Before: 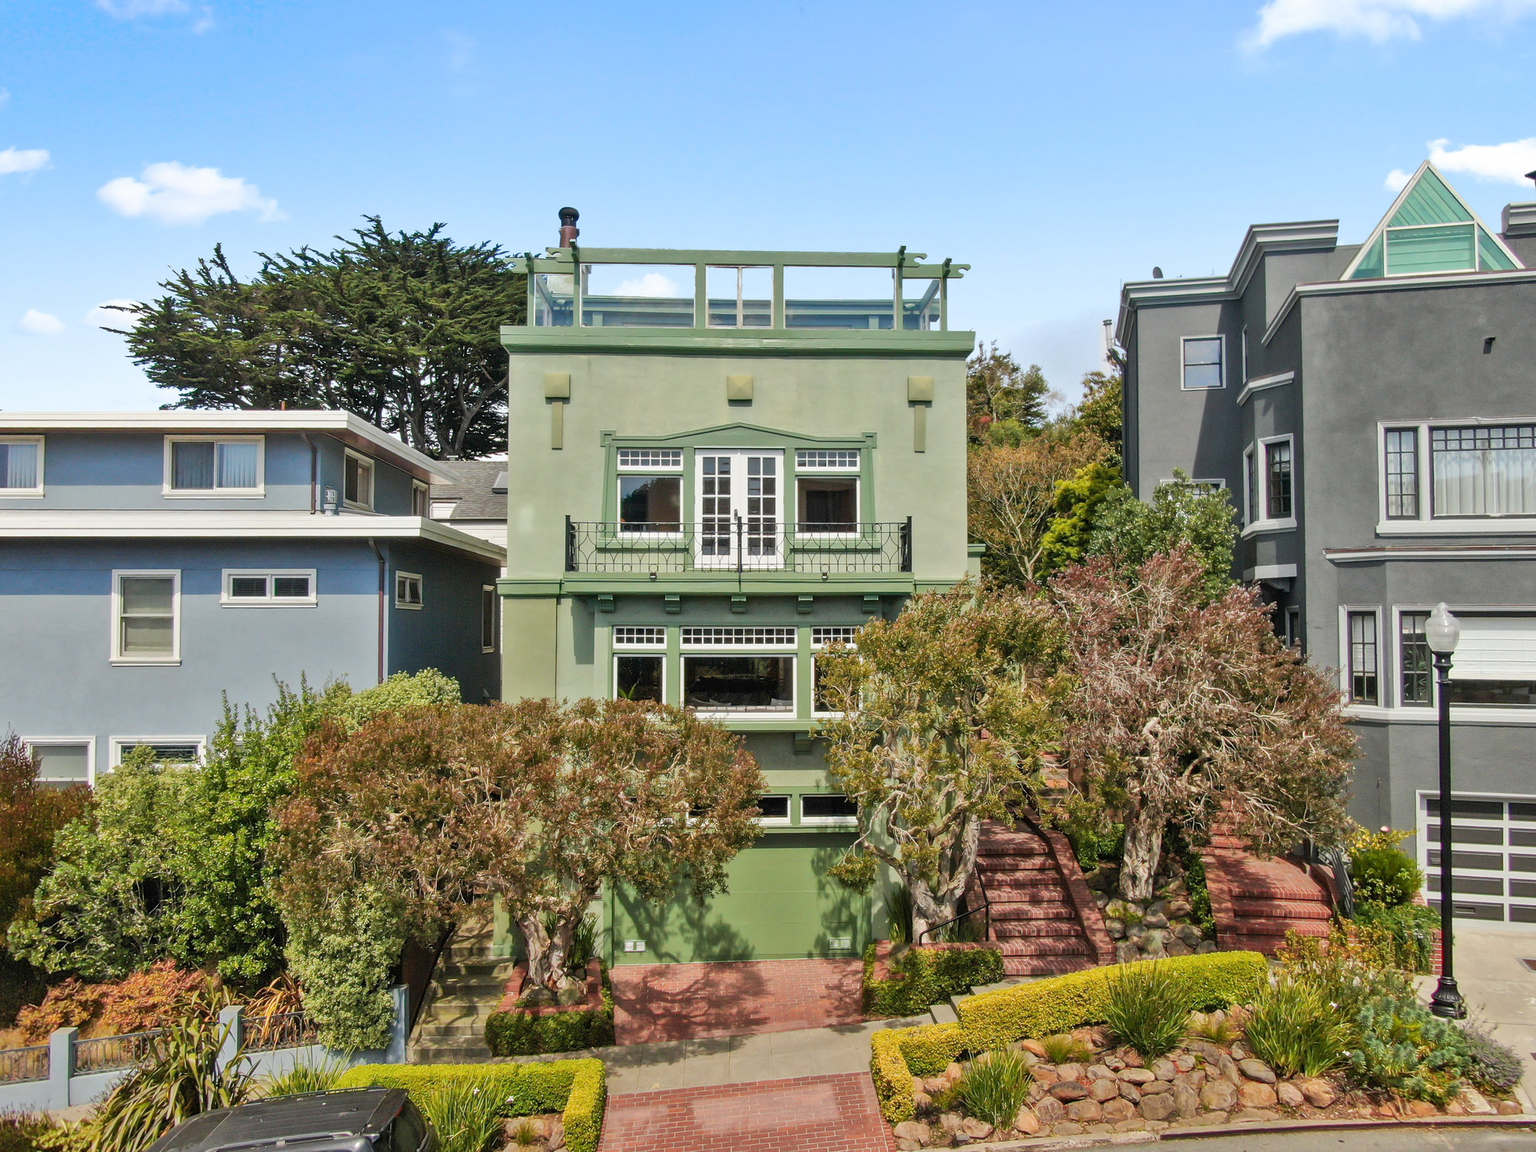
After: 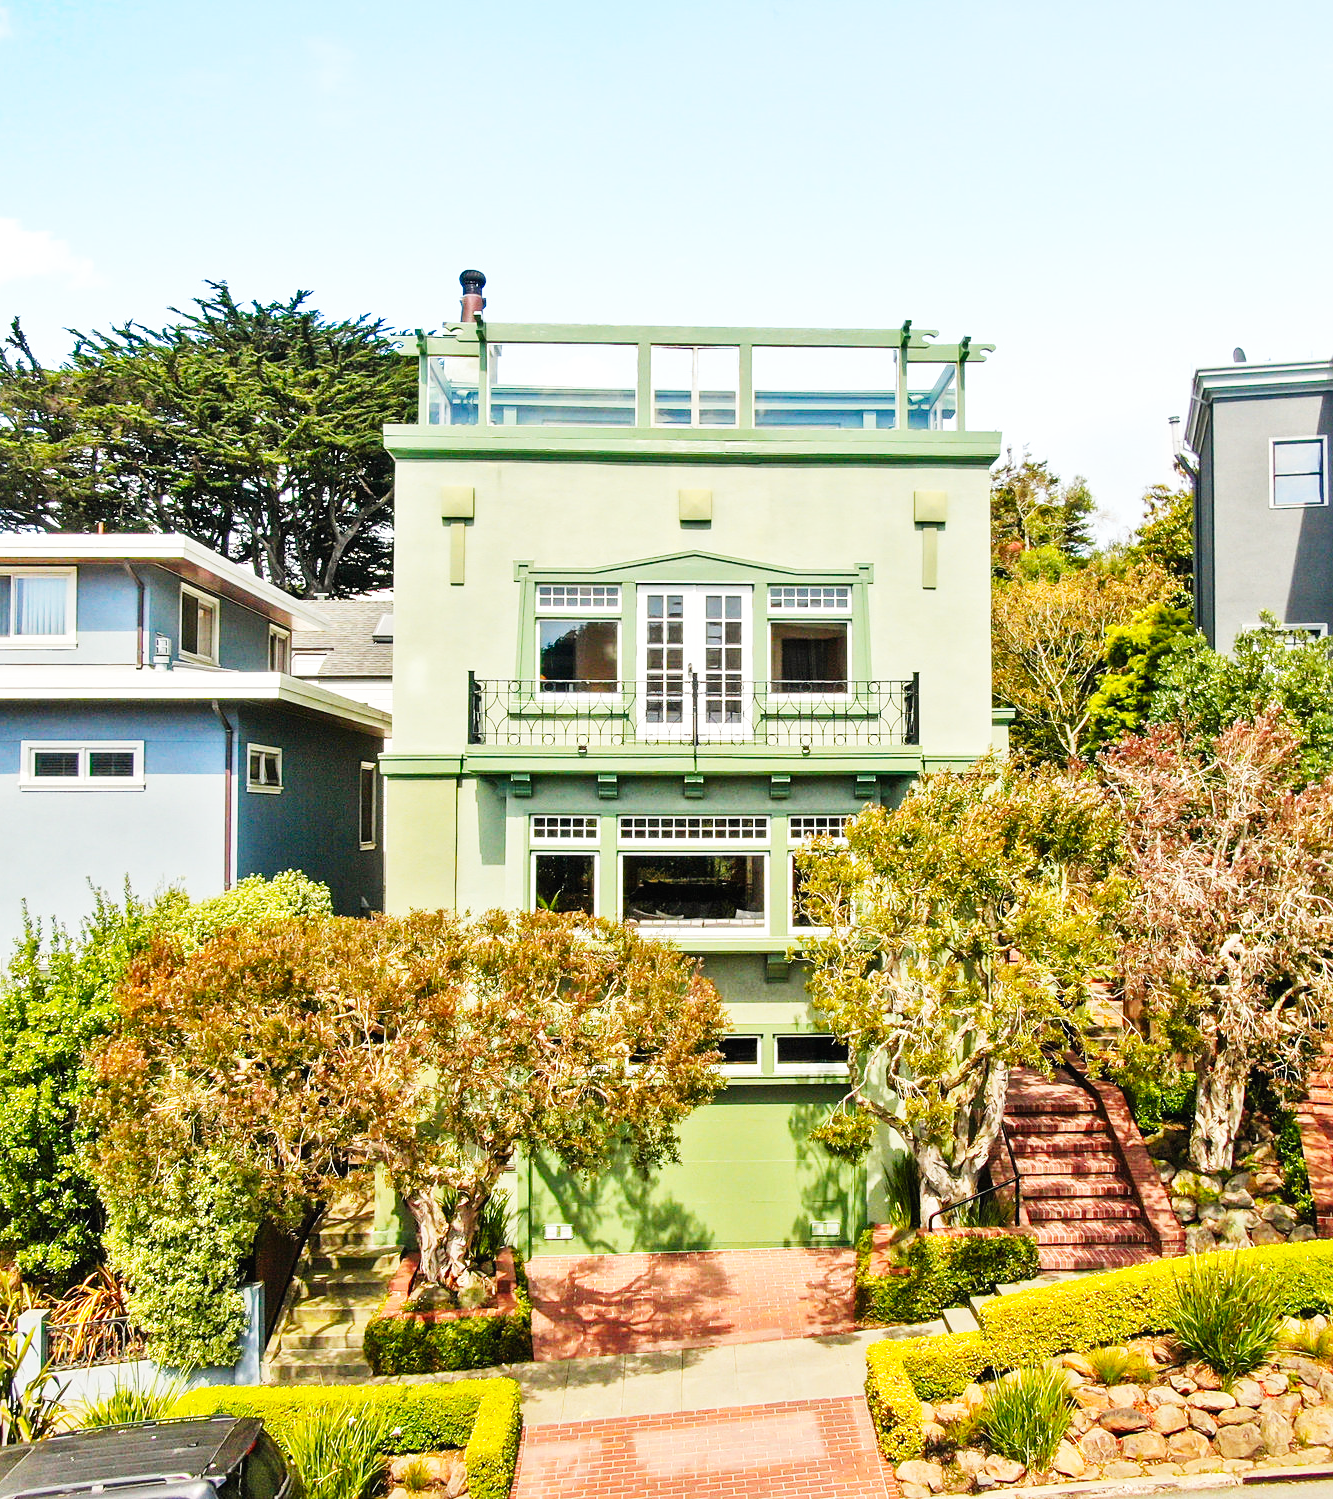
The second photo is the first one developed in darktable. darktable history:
sharpen: amount 0.2
base curve: curves: ch0 [(0, 0.003) (0.001, 0.002) (0.006, 0.004) (0.02, 0.022) (0.048, 0.086) (0.094, 0.234) (0.162, 0.431) (0.258, 0.629) (0.385, 0.8) (0.548, 0.918) (0.751, 0.988) (1, 1)], preserve colors none
crop and rotate: left 13.409%, right 19.924%
color calibration: output colorfulness [0, 0.315, 0, 0], x 0.341, y 0.355, temperature 5166 K
